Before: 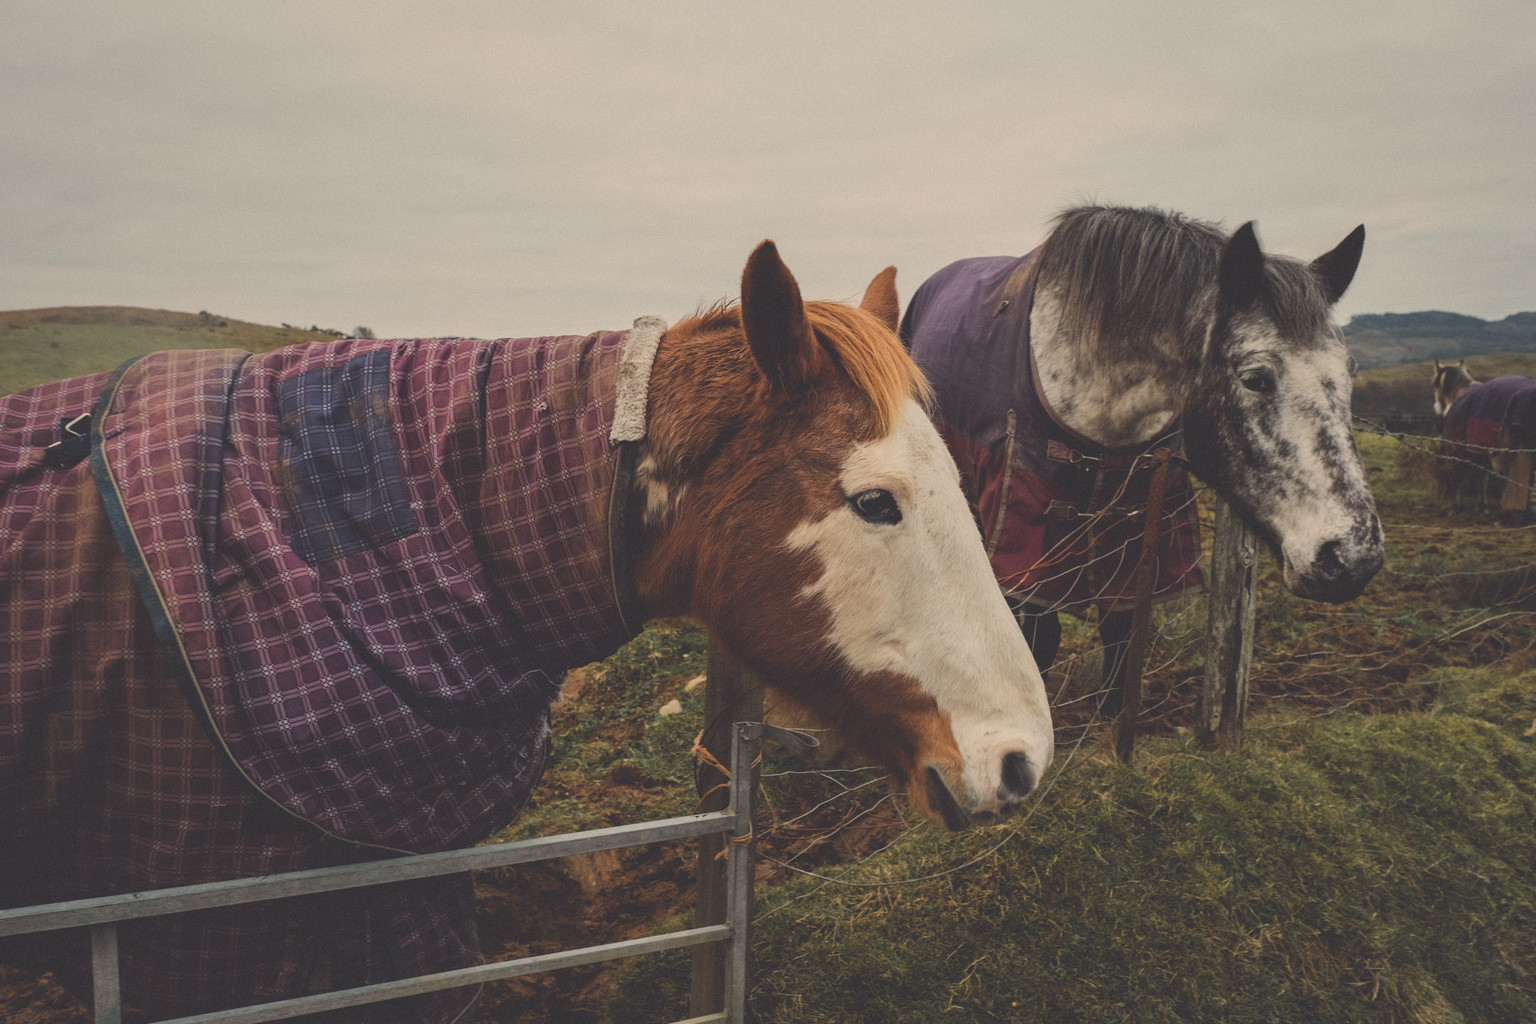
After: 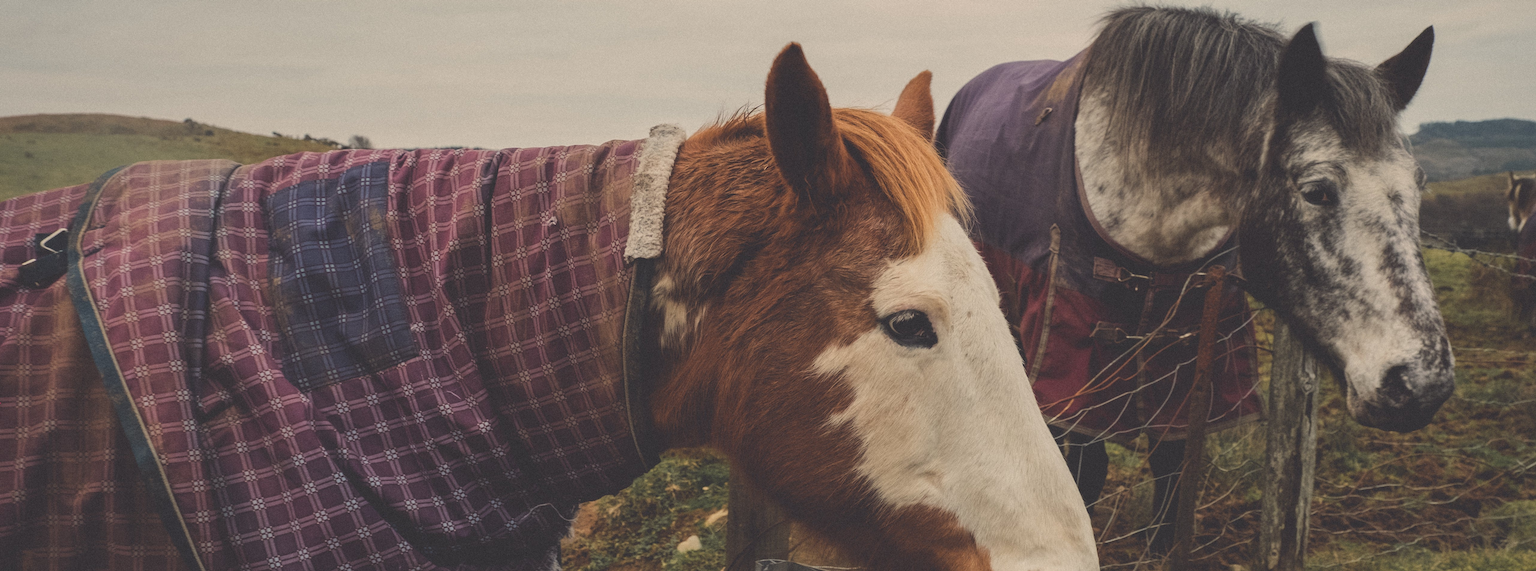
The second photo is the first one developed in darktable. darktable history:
crop: left 1.837%, top 19.607%, right 4.914%, bottom 28.342%
